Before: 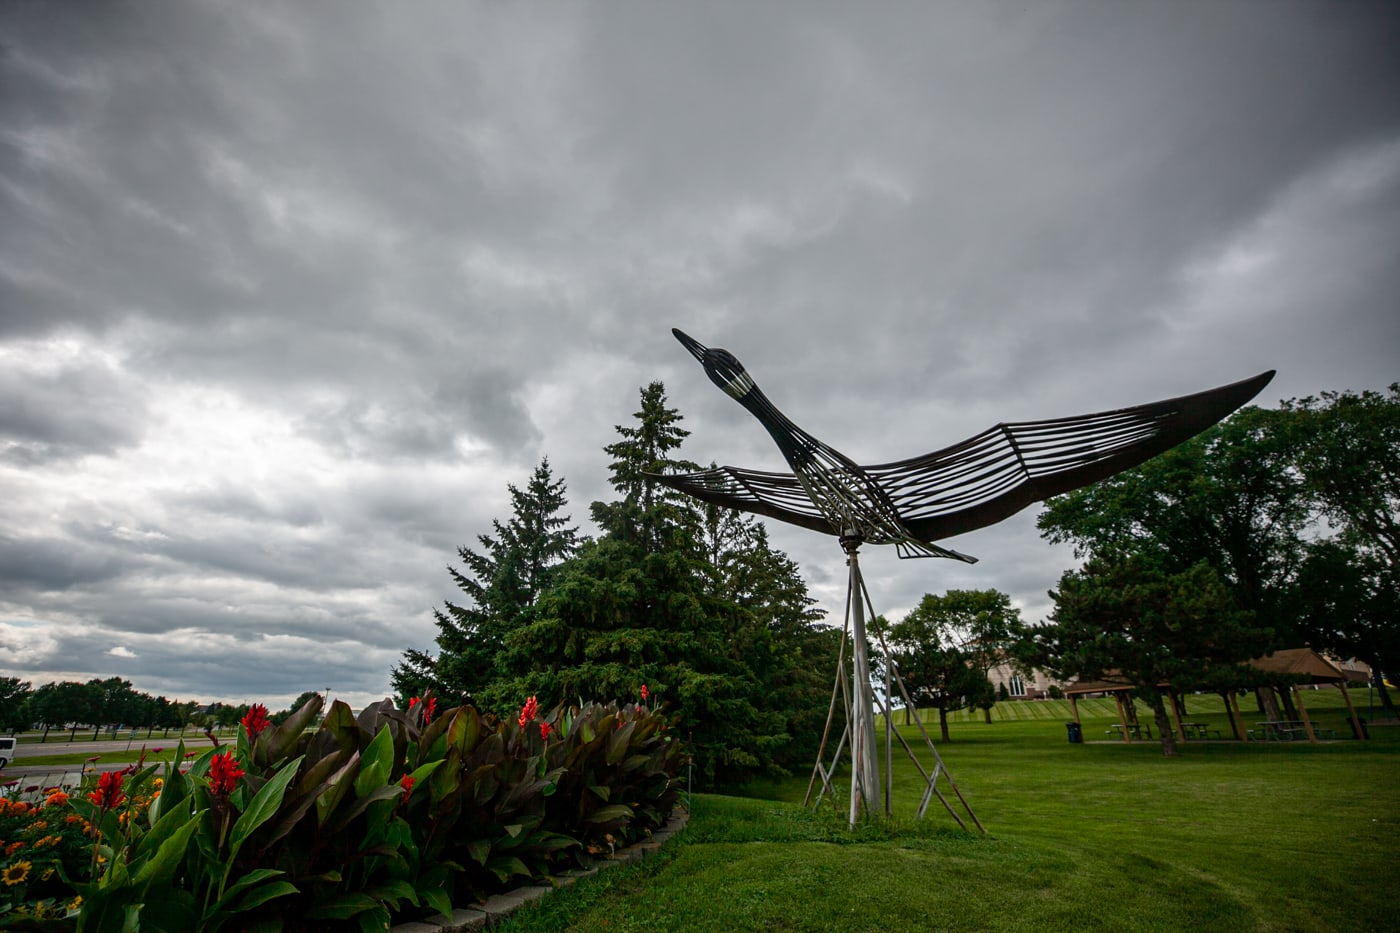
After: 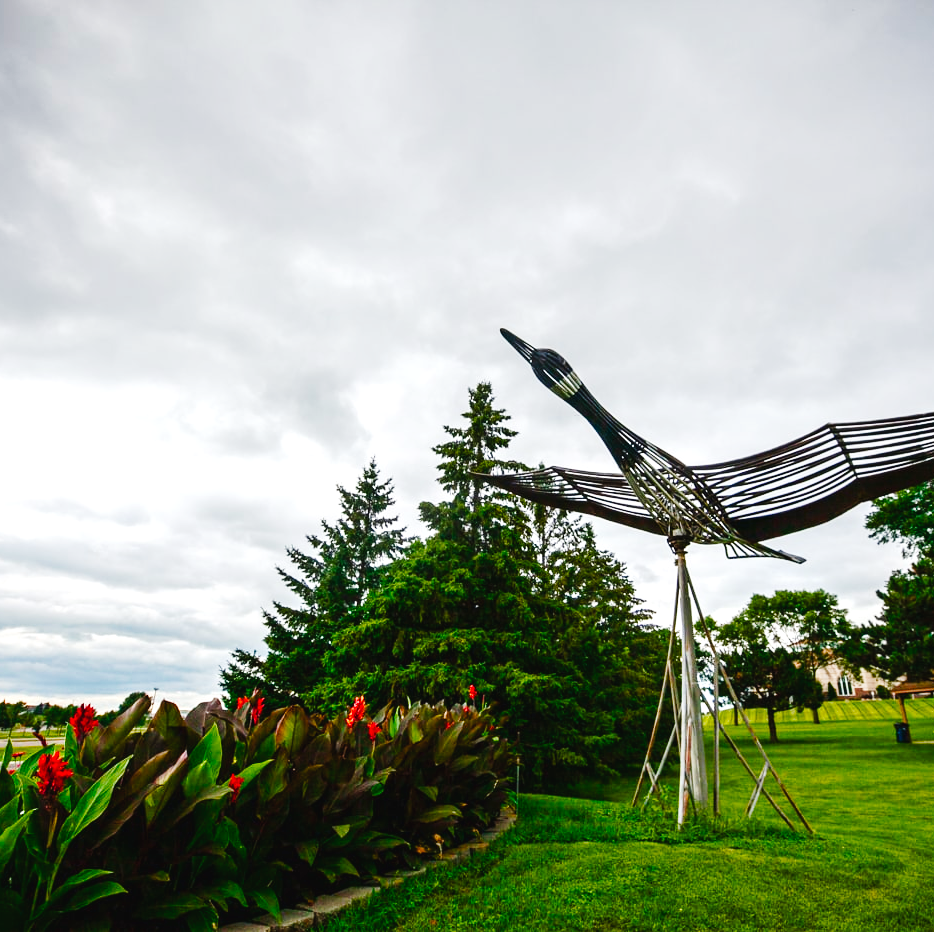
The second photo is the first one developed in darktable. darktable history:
exposure: black level correction 0, exposure 0.89 EV, compensate highlight preservation false
tone curve: curves: ch0 [(0, 0.023) (0.103, 0.087) (0.277, 0.28) (0.46, 0.554) (0.569, 0.68) (0.735, 0.843) (0.994, 0.984)]; ch1 [(0, 0) (0.324, 0.285) (0.456, 0.438) (0.488, 0.497) (0.512, 0.503) (0.535, 0.535) (0.599, 0.606) (0.715, 0.738) (1, 1)]; ch2 [(0, 0) (0.369, 0.388) (0.449, 0.431) (0.478, 0.471) (0.502, 0.503) (0.55, 0.553) (0.603, 0.602) (0.656, 0.713) (1, 1)], preserve colors none
crop and rotate: left 12.31%, right 20.958%
color balance rgb: perceptual saturation grading › global saturation 20%, perceptual saturation grading › highlights -13.988%, perceptual saturation grading › shadows 49.617%, global vibrance 20%
